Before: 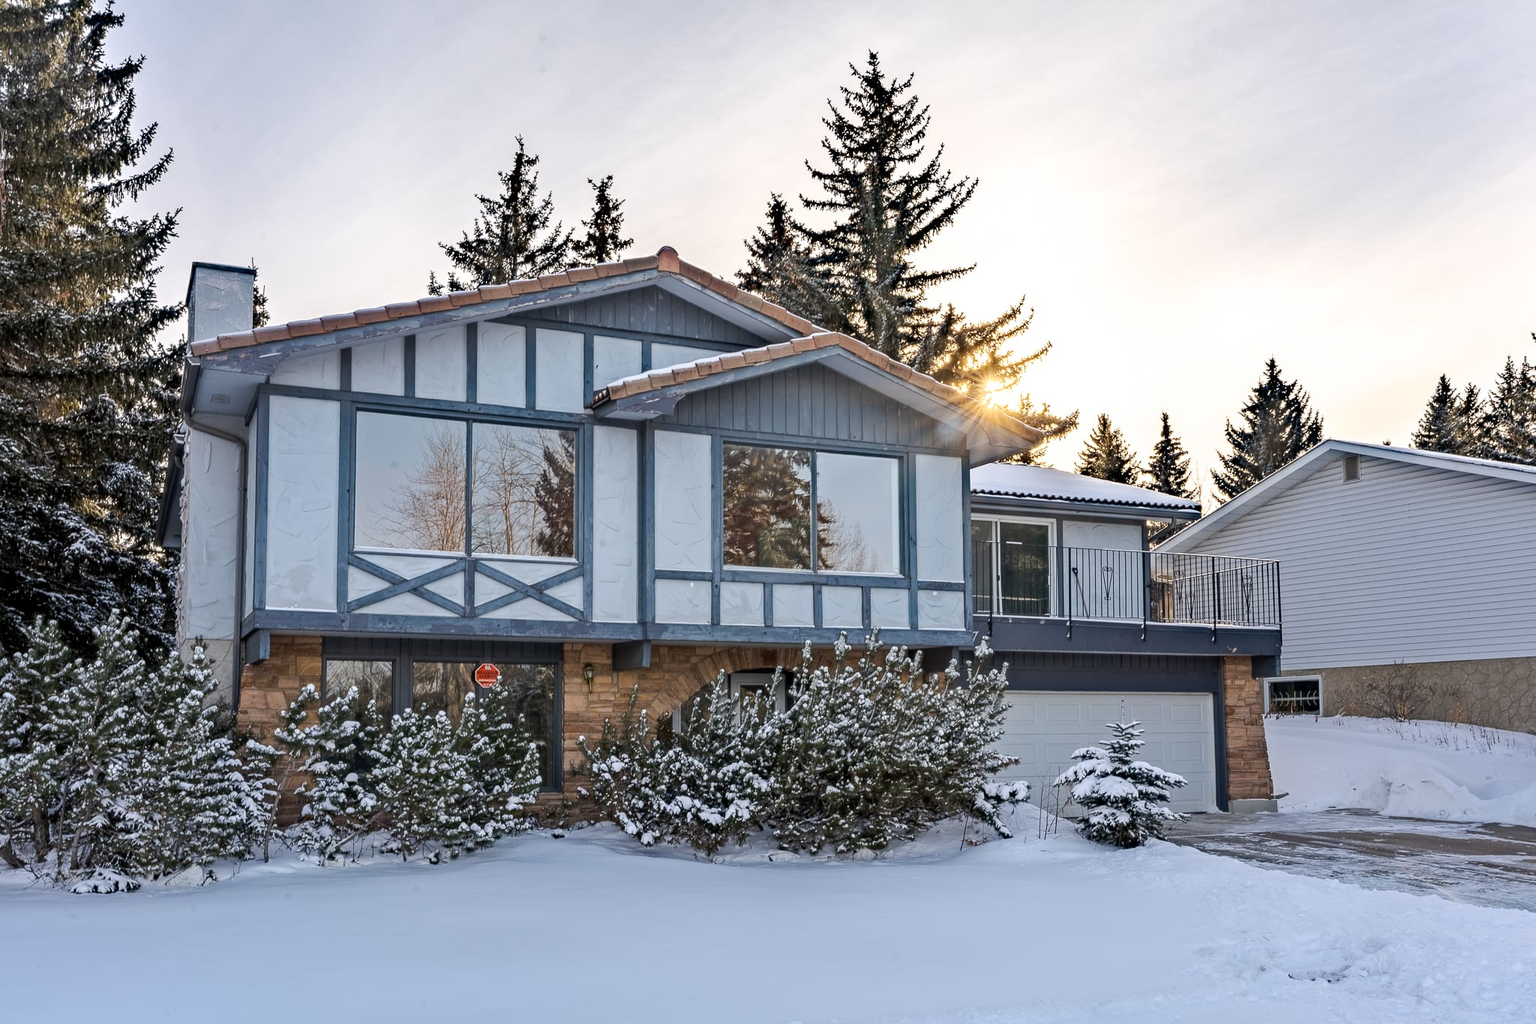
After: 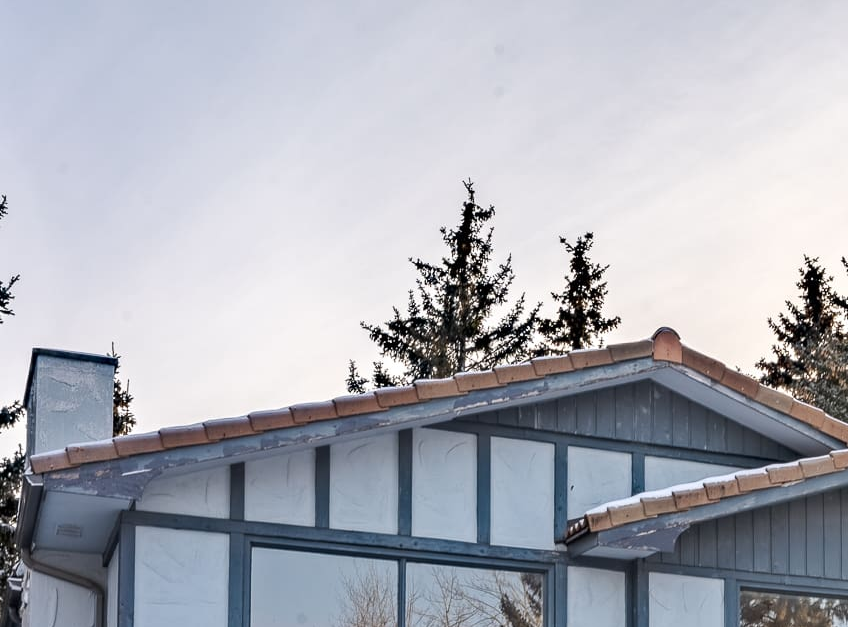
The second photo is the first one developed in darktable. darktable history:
crop and rotate: left 10.94%, top 0.109%, right 47.643%, bottom 53.955%
